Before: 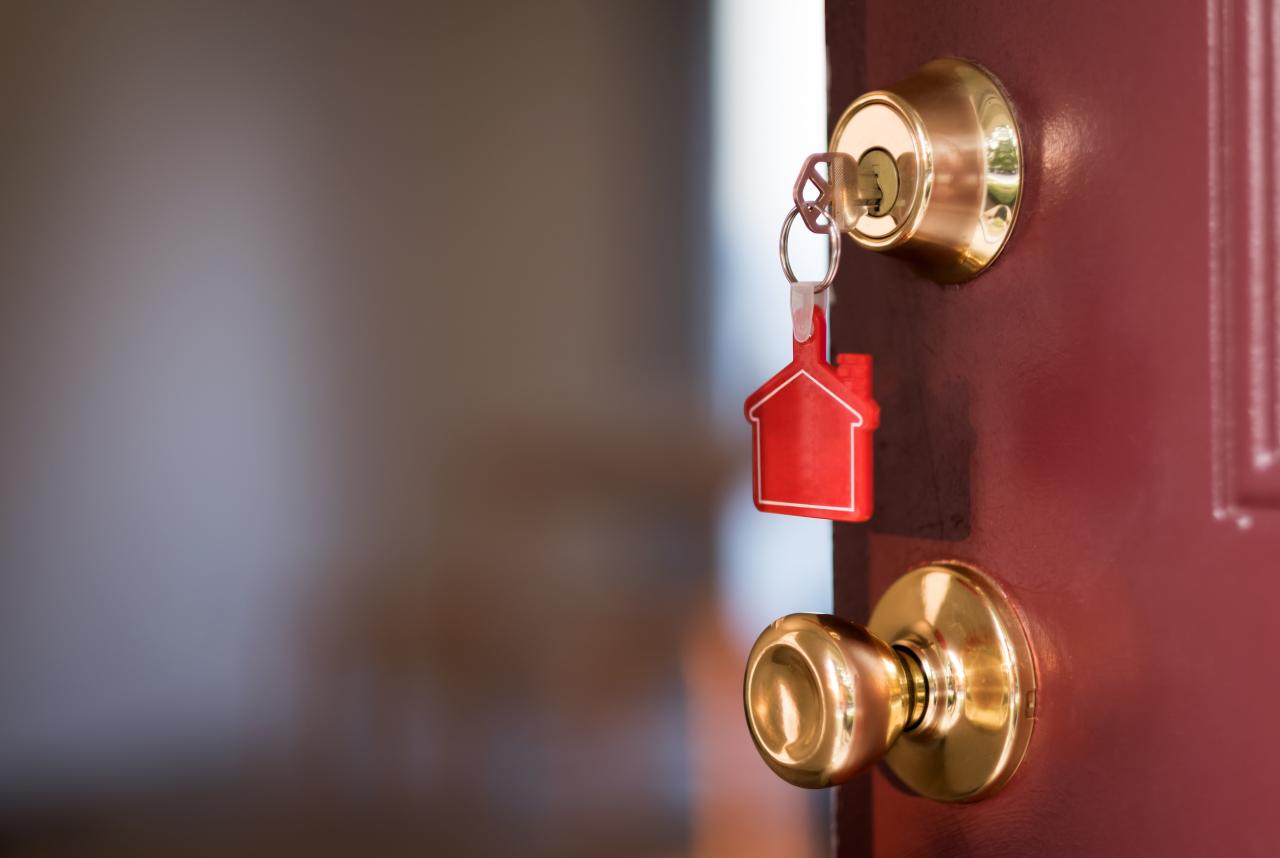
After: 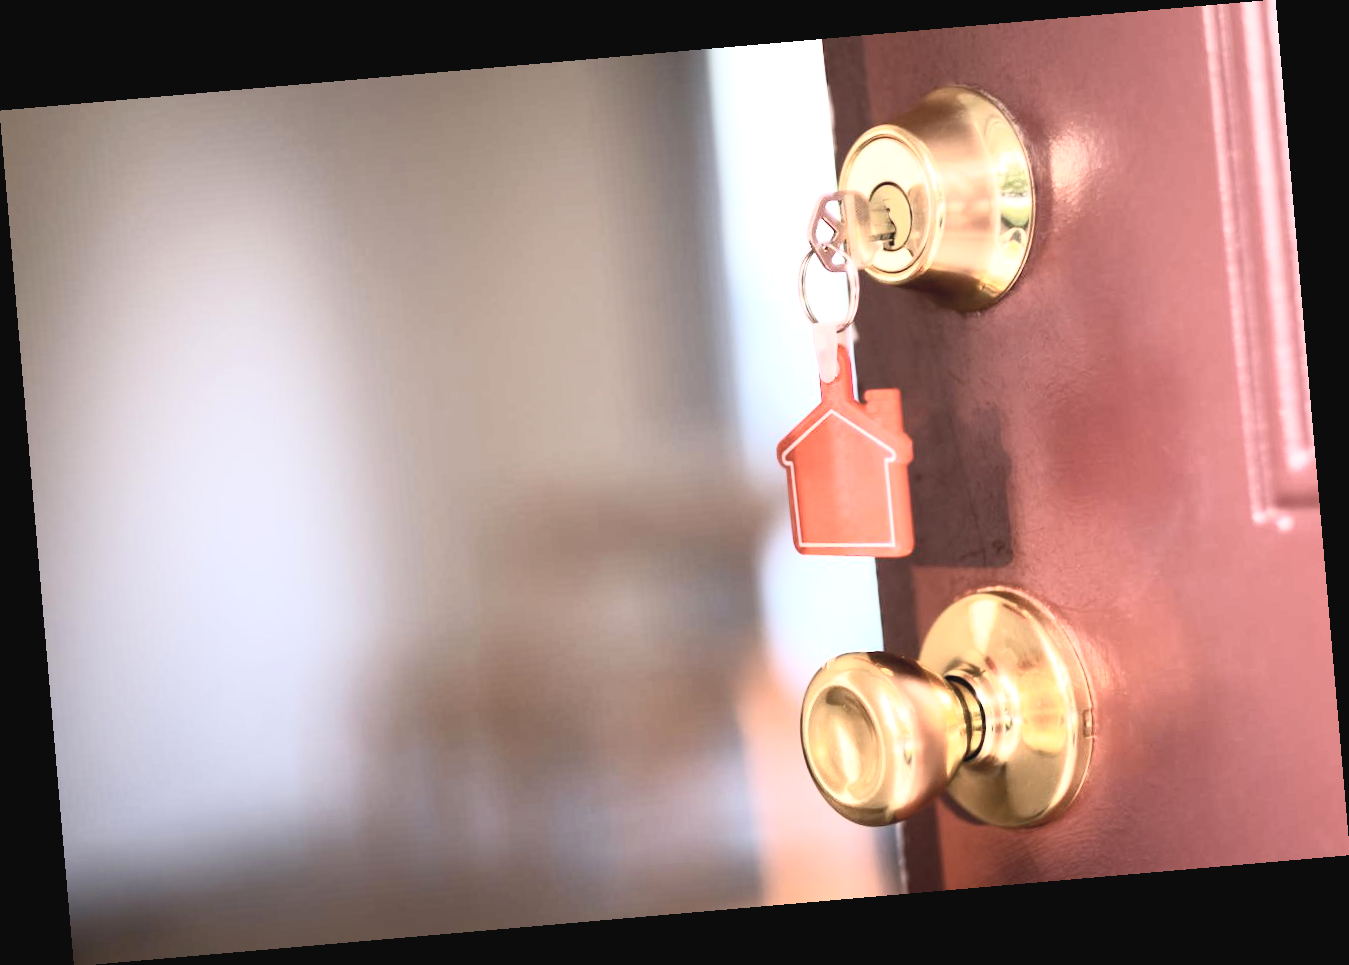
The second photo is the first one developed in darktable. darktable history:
rotate and perspective: rotation -4.98°, automatic cropping off
contrast brightness saturation: contrast 0.43, brightness 0.56, saturation -0.19
exposure: black level correction 0, exposure 0.7 EV, compensate exposure bias true, compensate highlight preservation false
